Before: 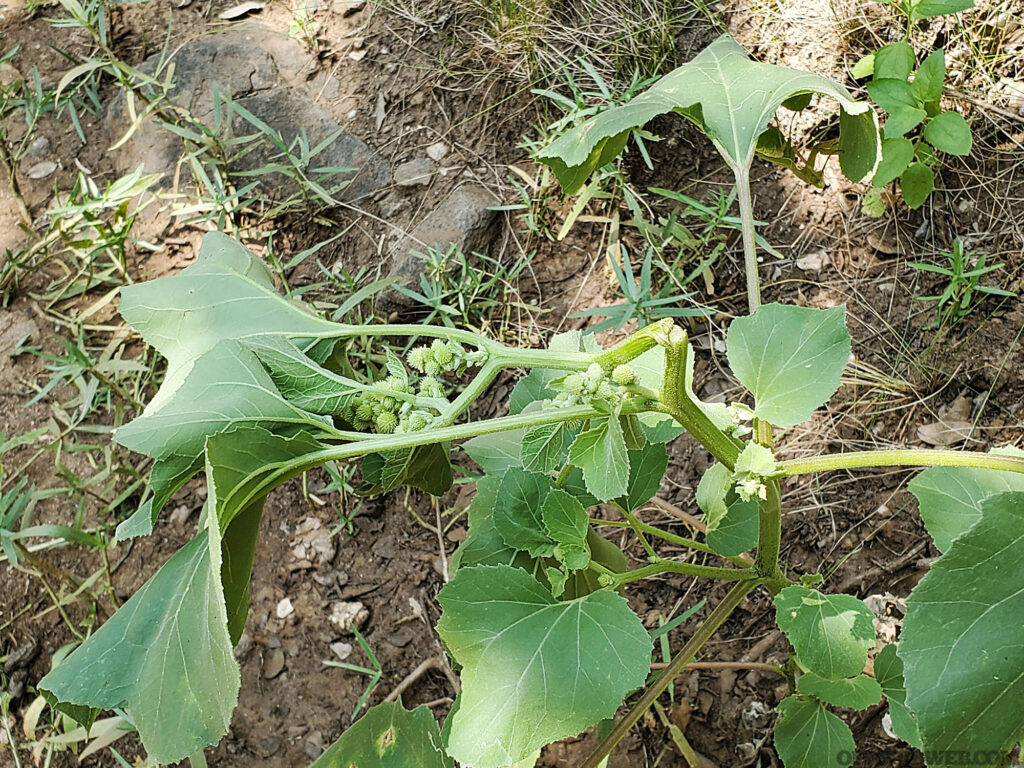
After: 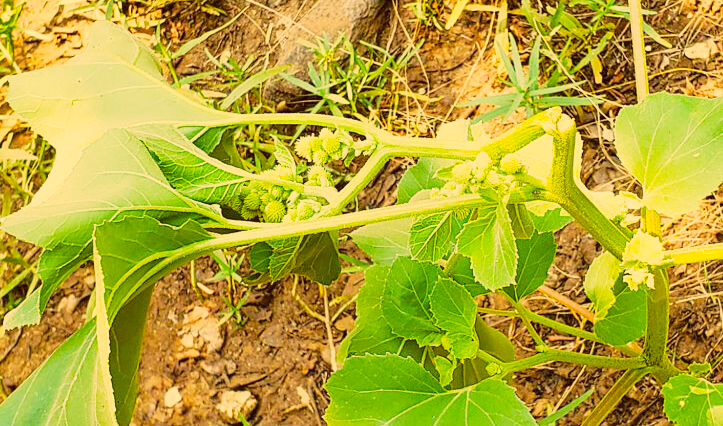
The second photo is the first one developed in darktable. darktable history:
tone curve: curves: ch0 [(0.003, 0.032) (0.037, 0.037) (0.149, 0.117) (0.297, 0.318) (0.41, 0.48) (0.541, 0.649) (0.722, 0.857) (0.875, 0.946) (1, 0.98)]; ch1 [(0, 0) (0.305, 0.325) (0.453, 0.437) (0.482, 0.474) (0.501, 0.498) (0.506, 0.503) (0.559, 0.576) (0.6, 0.635) (0.656, 0.707) (1, 1)]; ch2 [(0, 0) (0.323, 0.277) (0.408, 0.399) (0.45, 0.48) (0.499, 0.502) (0.515, 0.532) (0.573, 0.602) (0.653, 0.675) (0.75, 0.756) (1, 1)], preserve colors none
color correction: highlights a* 9.8, highlights b* 38.96, shadows a* 14.27, shadows b* 3.62
crop: left 10.992%, top 27.512%, right 18.318%, bottom 16.97%
local contrast: mode bilateral grid, contrast 100, coarseness 99, detail 91%, midtone range 0.2
color balance rgb: linear chroma grading › global chroma 9.96%, perceptual saturation grading › global saturation 25.222%, contrast -29.843%
exposure: exposure 0.672 EV, compensate exposure bias true, compensate highlight preservation false
